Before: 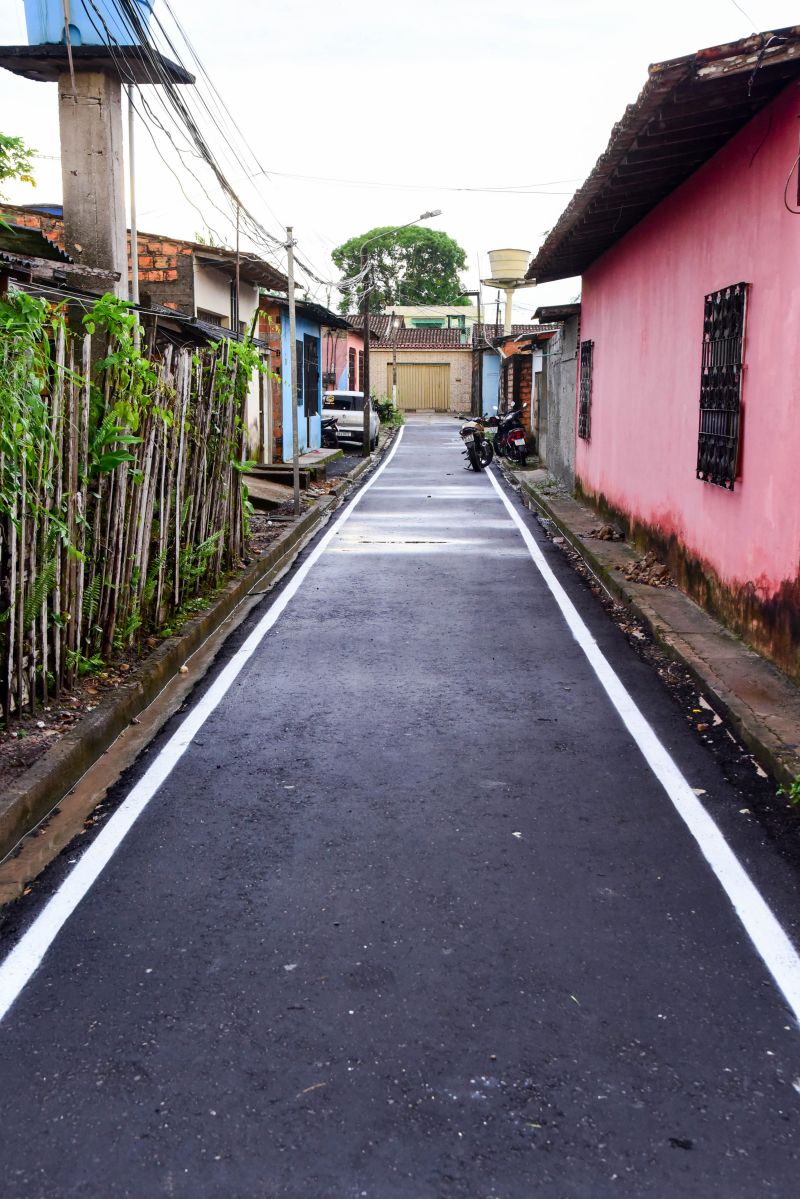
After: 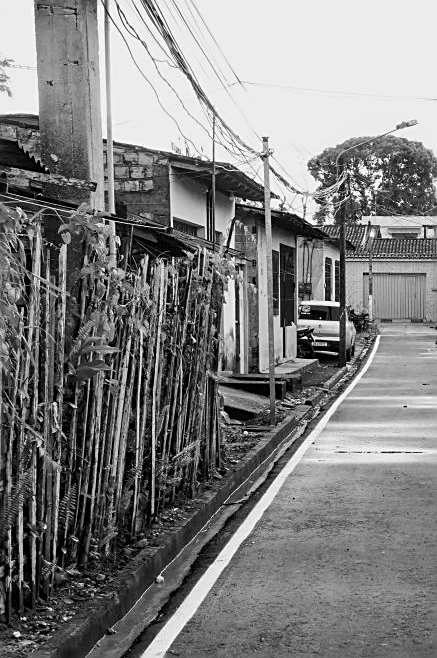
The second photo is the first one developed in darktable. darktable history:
sharpen: on, module defaults
monochrome: on, module defaults
shadows and highlights: radius 121.13, shadows 21.4, white point adjustment -9.72, highlights -14.39, soften with gaussian
exposure: exposure 0.131 EV, compensate highlight preservation false
crop and rotate: left 3.047%, top 7.509%, right 42.236%, bottom 37.598%
contrast brightness saturation: brightness -0.02, saturation 0.35
rgb levels: preserve colors max RGB
color correction: highlights a* 1.83, highlights b* 34.02, shadows a* -36.68, shadows b* -5.48
